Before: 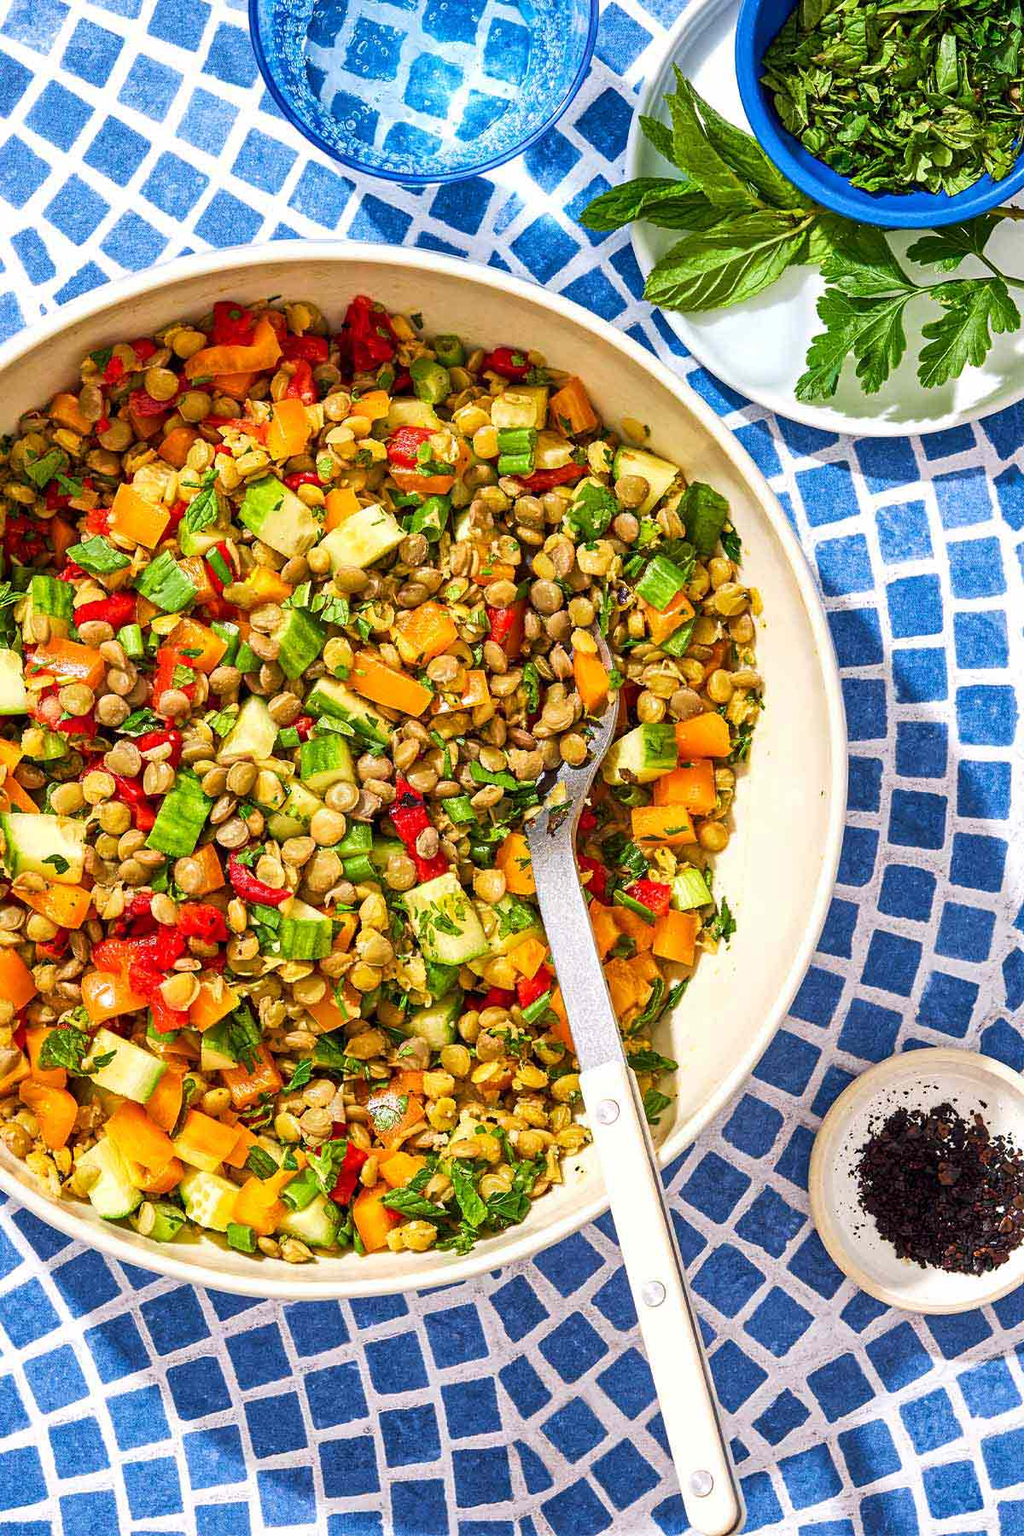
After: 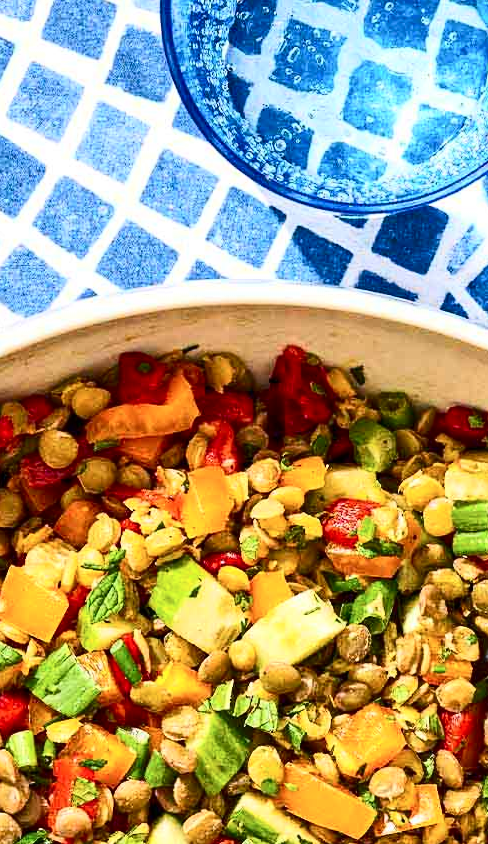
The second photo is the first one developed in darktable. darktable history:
contrast brightness saturation: contrast 0.279
crop and rotate: left 10.976%, top 0.091%, right 48.356%, bottom 52.972%
